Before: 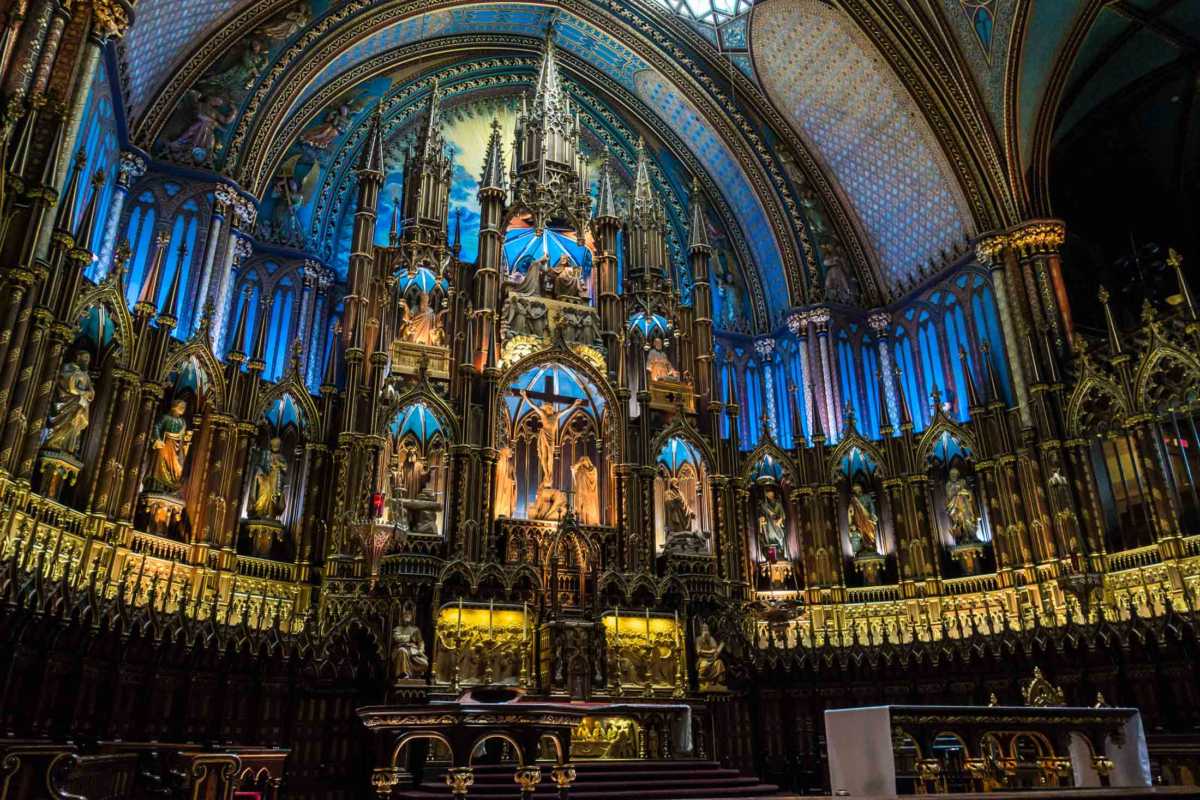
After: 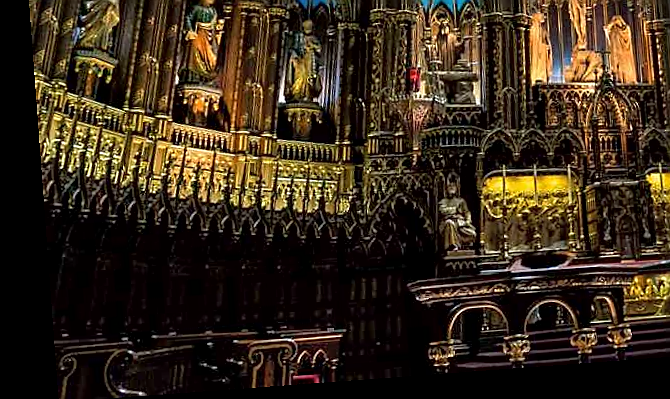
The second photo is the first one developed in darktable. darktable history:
sharpen: radius 1.4, amount 1.25, threshold 0.7
shadows and highlights: shadows 25, highlights -25
rotate and perspective: rotation -4.25°, automatic cropping off
exposure: black level correction 0.001, compensate highlight preservation false
local contrast: mode bilateral grid, contrast 20, coarseness 50, detail 148%, midtone range 0.2
crop and rotate: top 54.778%, right 46.61%, bottom 0.159%
